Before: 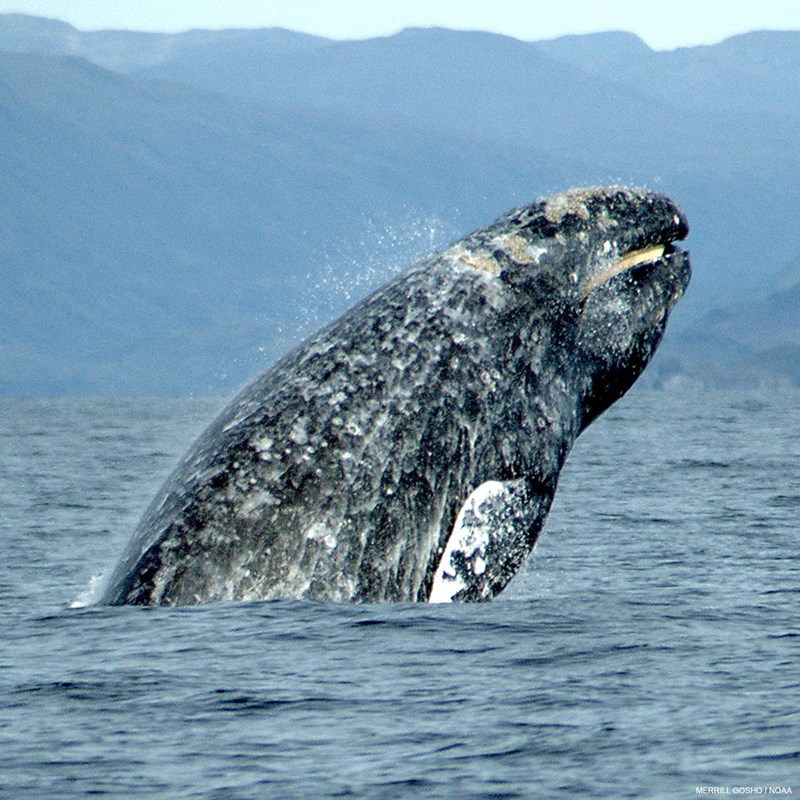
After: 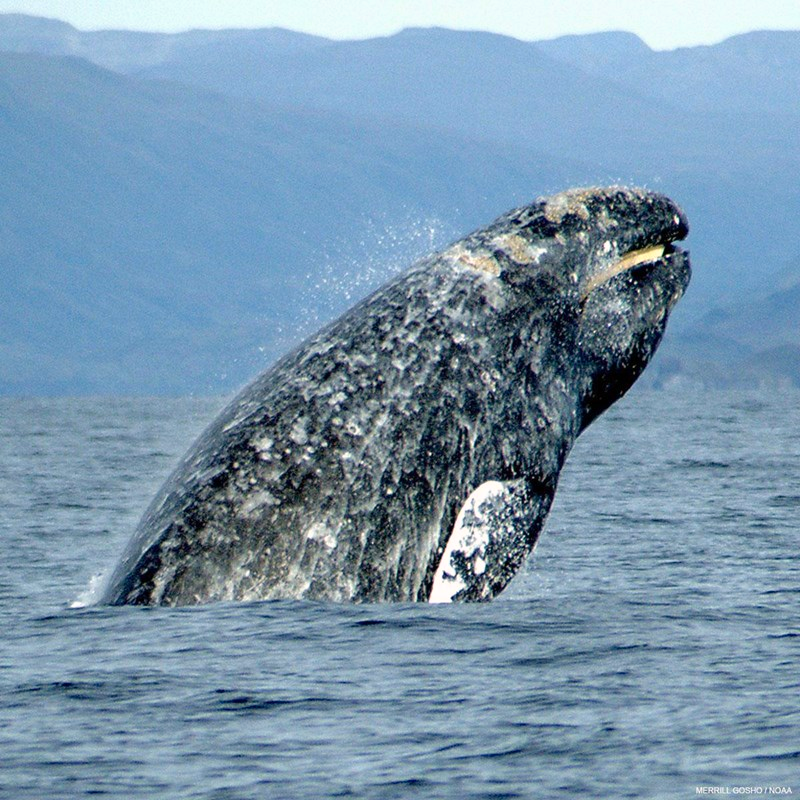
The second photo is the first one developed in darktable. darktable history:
color correction: highlights a* 3.38, highlights b* 1.94, saturation 1.17
